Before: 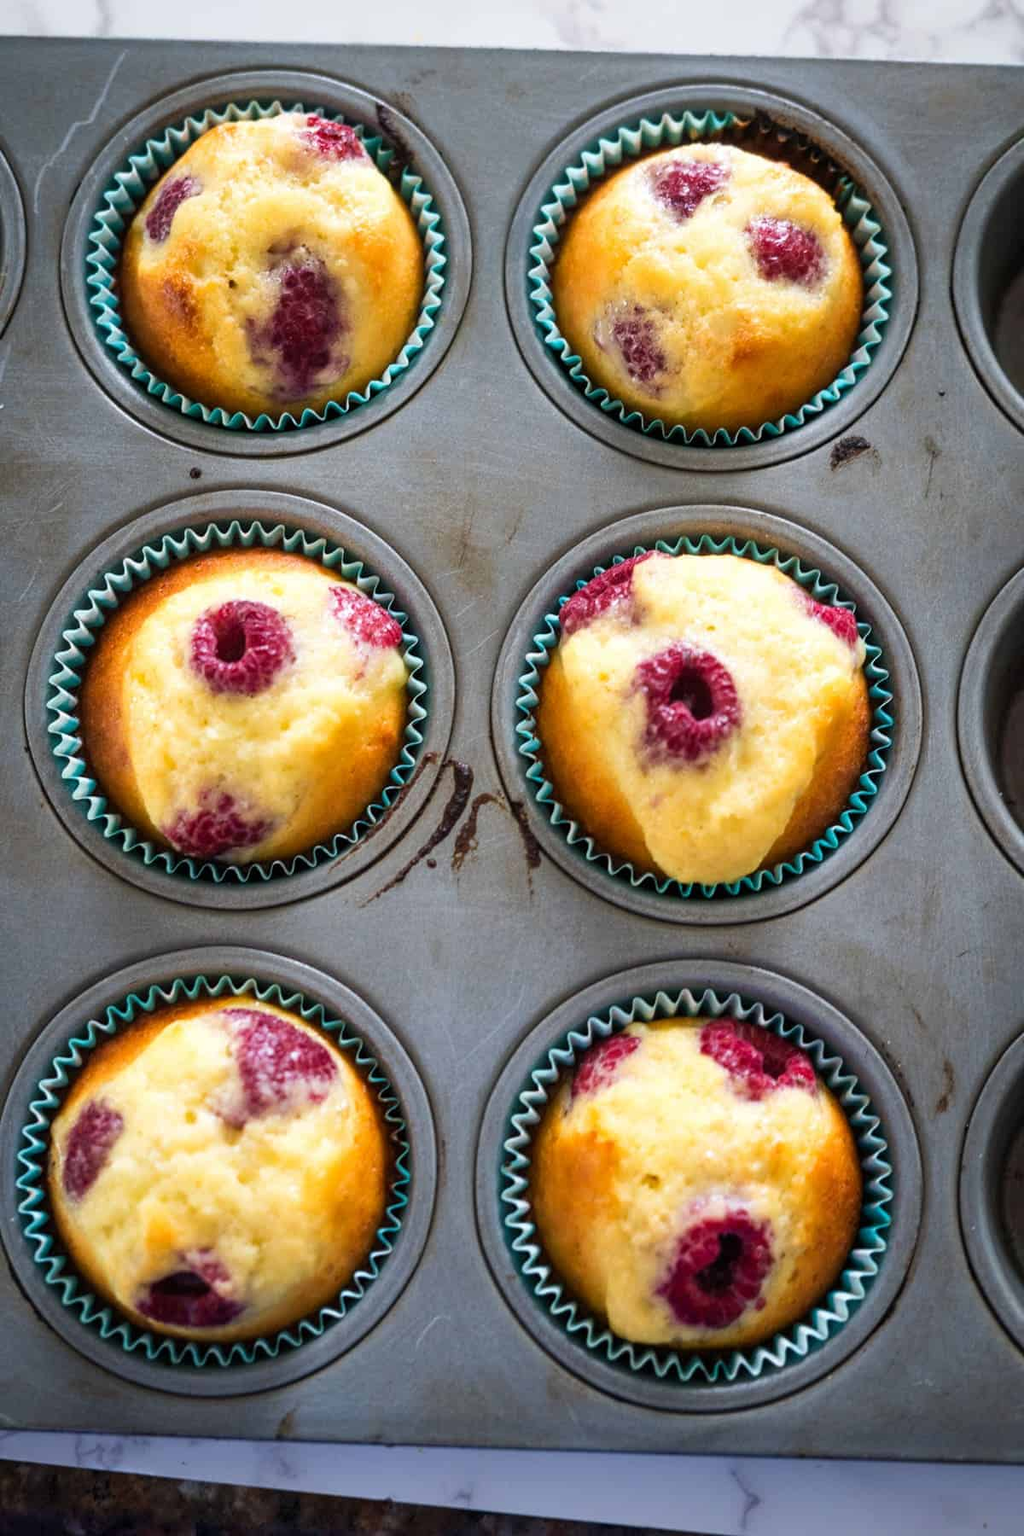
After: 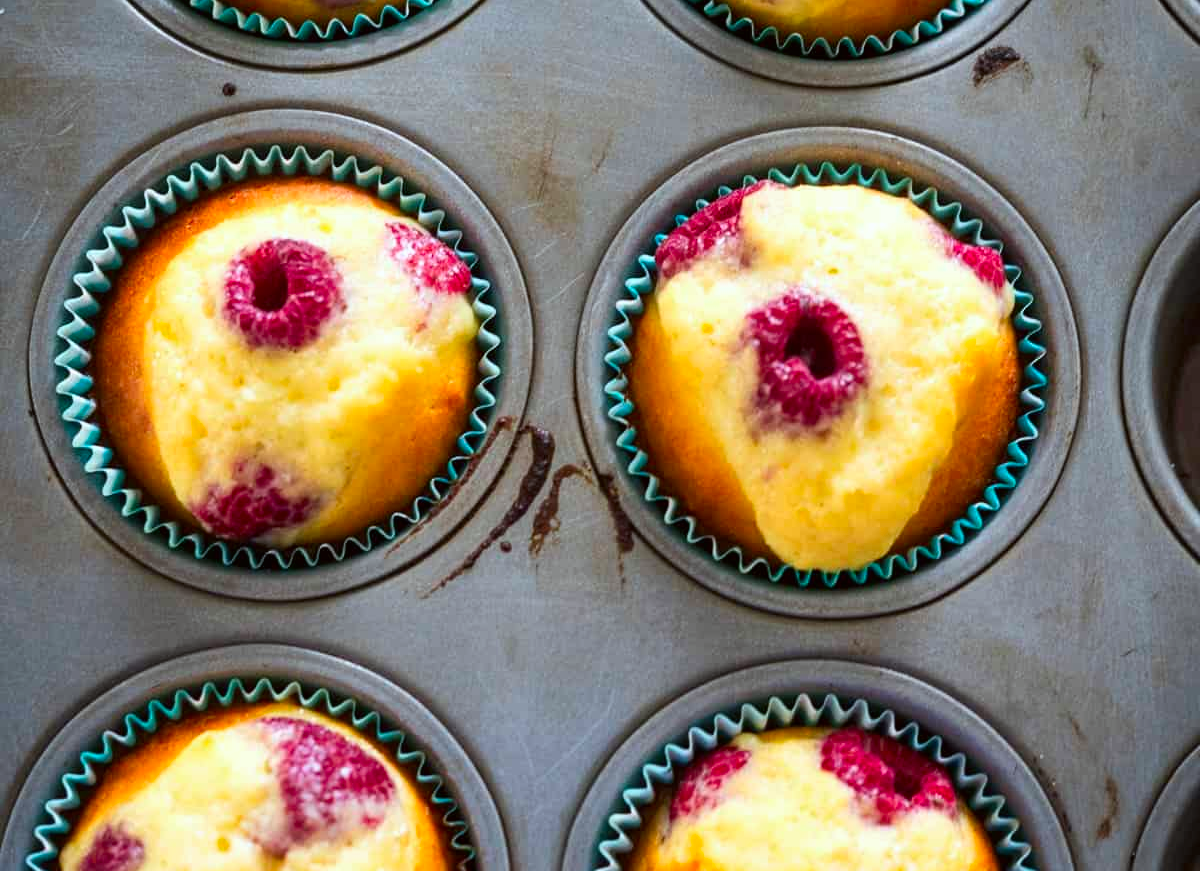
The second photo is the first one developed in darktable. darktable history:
crop and rotate: top 25.87%, bottom 25.704%
color correction: highlights a* -2.85, highlights b* -2.57, shadows a* 2.23, shadows b* 2.88
contrast brightness saturation: contrast 0.09, saturation 0.266
